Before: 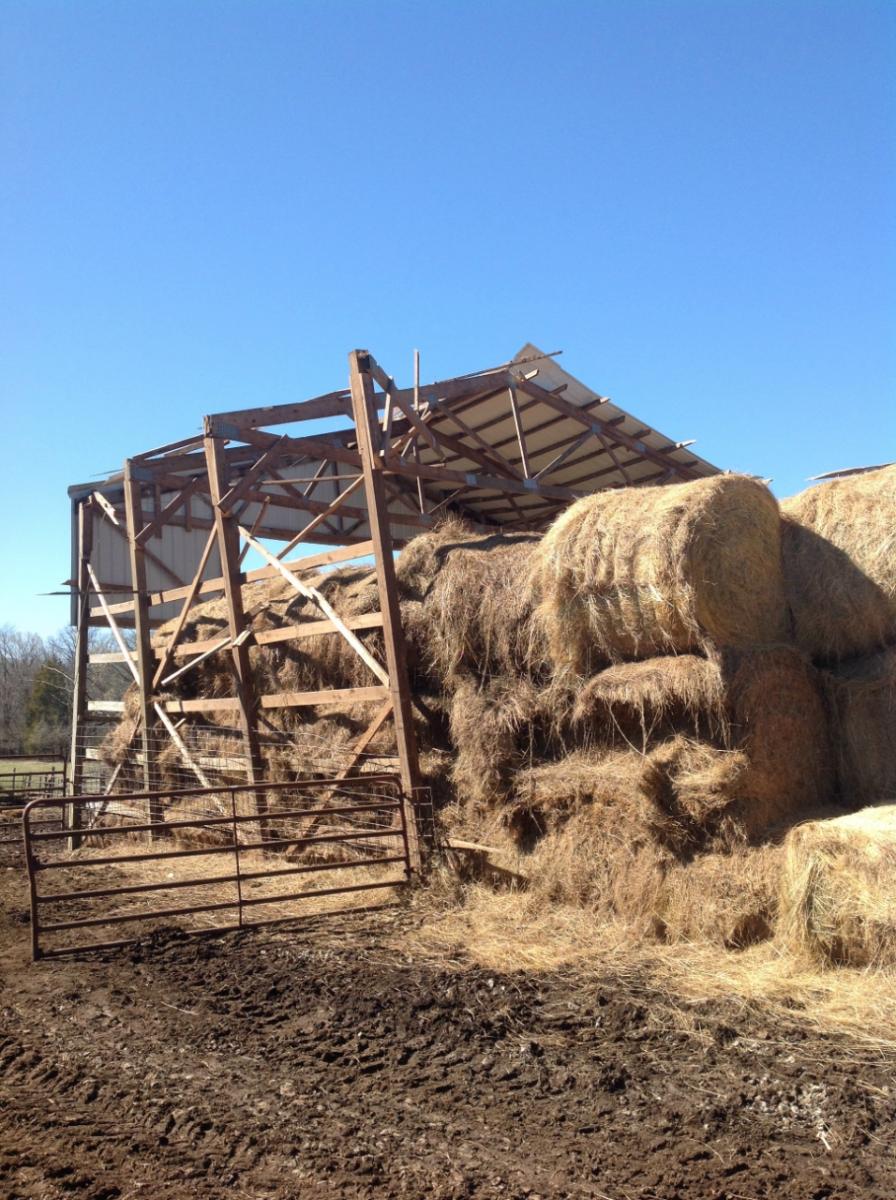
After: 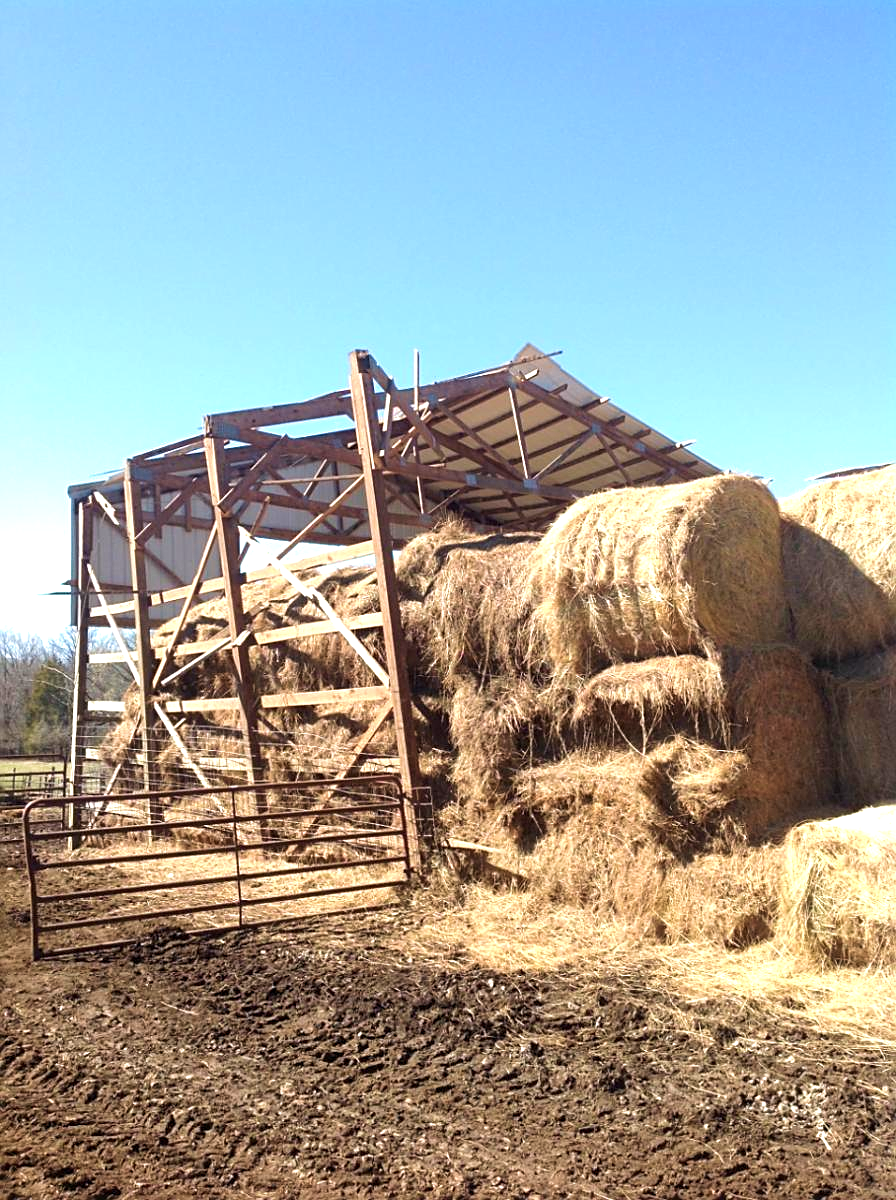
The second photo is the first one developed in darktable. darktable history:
sharpen: on, module defaults
velvia: on, module defaults
exposure: black level correction 0, exposure 0.698 EV, compensate exposure bias true, compensate highlight preservation false
base curve: curves: ch0 [(0, 0) (0.283, 0.295) (1, 1)], preserve colors none
